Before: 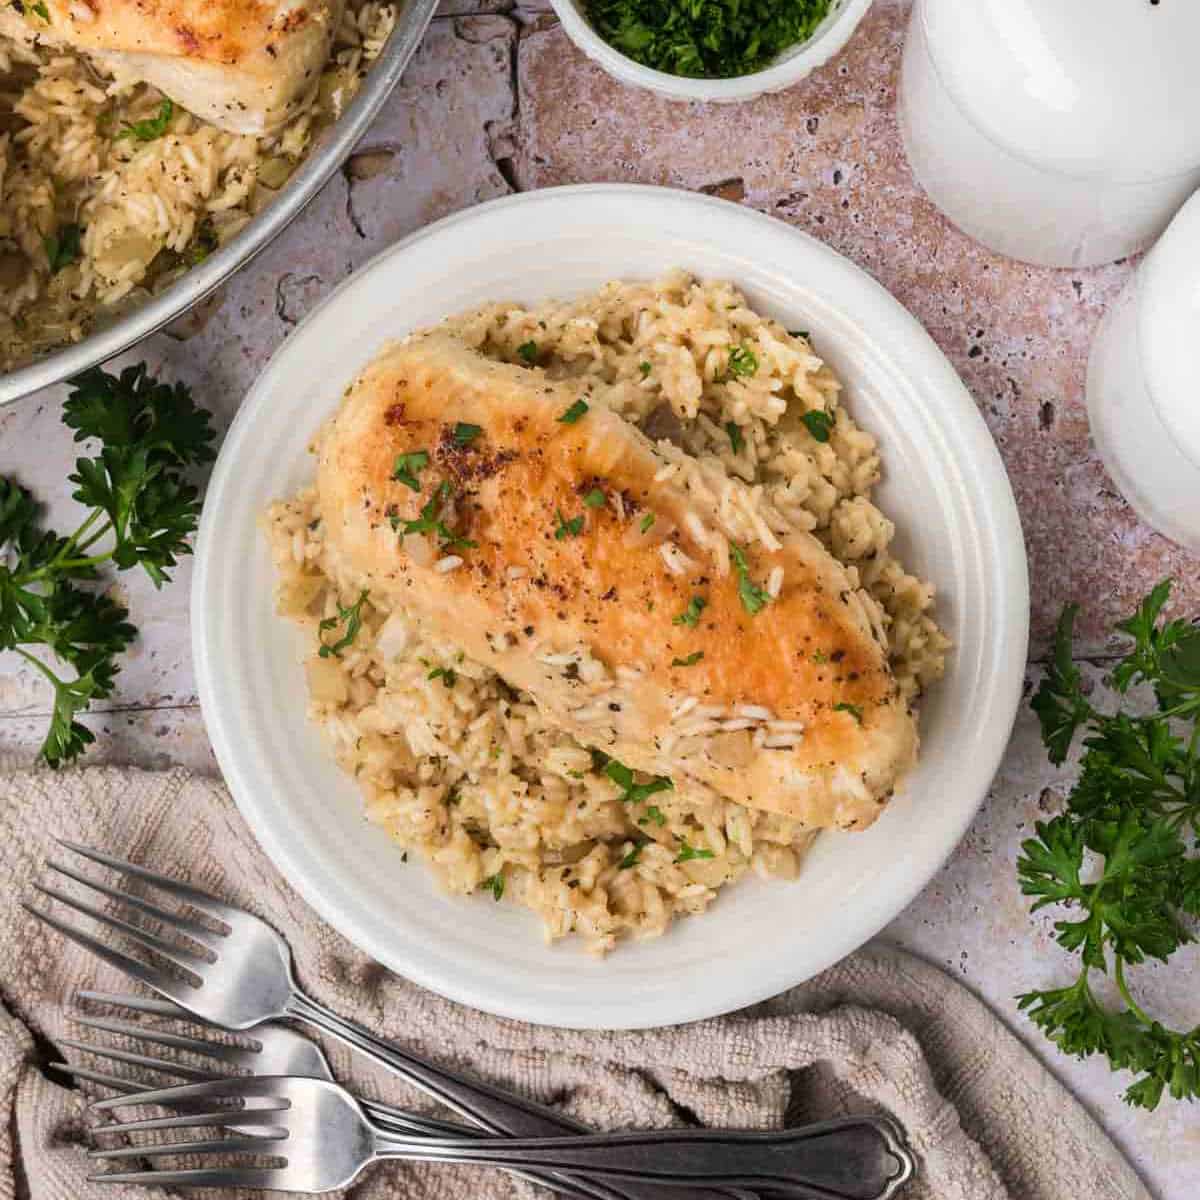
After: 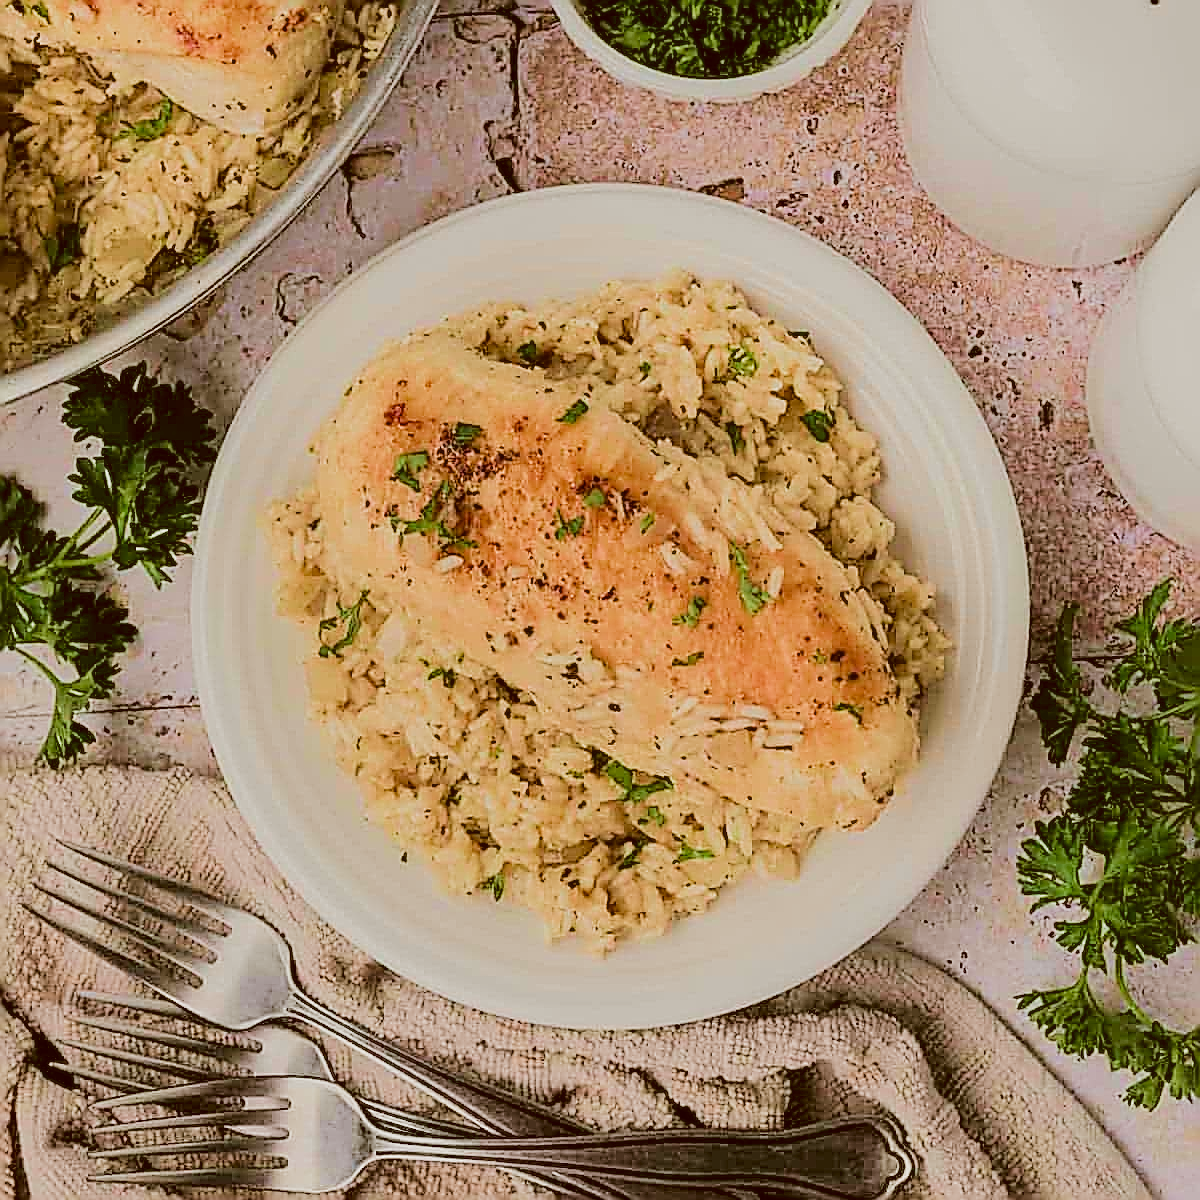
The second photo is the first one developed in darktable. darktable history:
velvia: on, module defaults
tone curve: curves: ch0 [(0, 0) (0.003, 0.006) (0.011, 0.014) (0.025, 0.024) (0.044, 0.035) (0.069, 0.046) (0.1, 0.074) (0.136, 0.115) (0.177, 0.161) (0.224, 0.226) (0.277, 0.293) (0.335, 0.364) (0.399, 0.441) (0.468, 0.52) (0.543, 0.58) (0.623, 0.657) (0.709, 0.72) (0.801, 0.794) (0.898, 0.883) (1, 1)], color space Lab, independent channels, preserve colors none
tone equalizer: -7 EV 0.219 EV, -6 EV 0.139 EV, -5 EV 0.119 EV, -4 EV 0.061 EV, -2 EV -0.016 EV, -1 EV -0.043 EV, +0 EV -0.06 EV, edges refinement/feathering 500, mask exposure compensation -1.57 EV, preserve details no
color correction: highlights a* -0.577, highlights b* 0.155, shadows a* 5.23, shadows b* 20.52
filmic rgb: black relative exposure -7.65 EV, white relative exposure 4.56 EV, threshold 5.95 EV, hardness 3.61, color science v5 (2021), contrast in shadows safe, contrast in highlights safe, enable highlight reconstruction true
sharpen: amount 1.988
